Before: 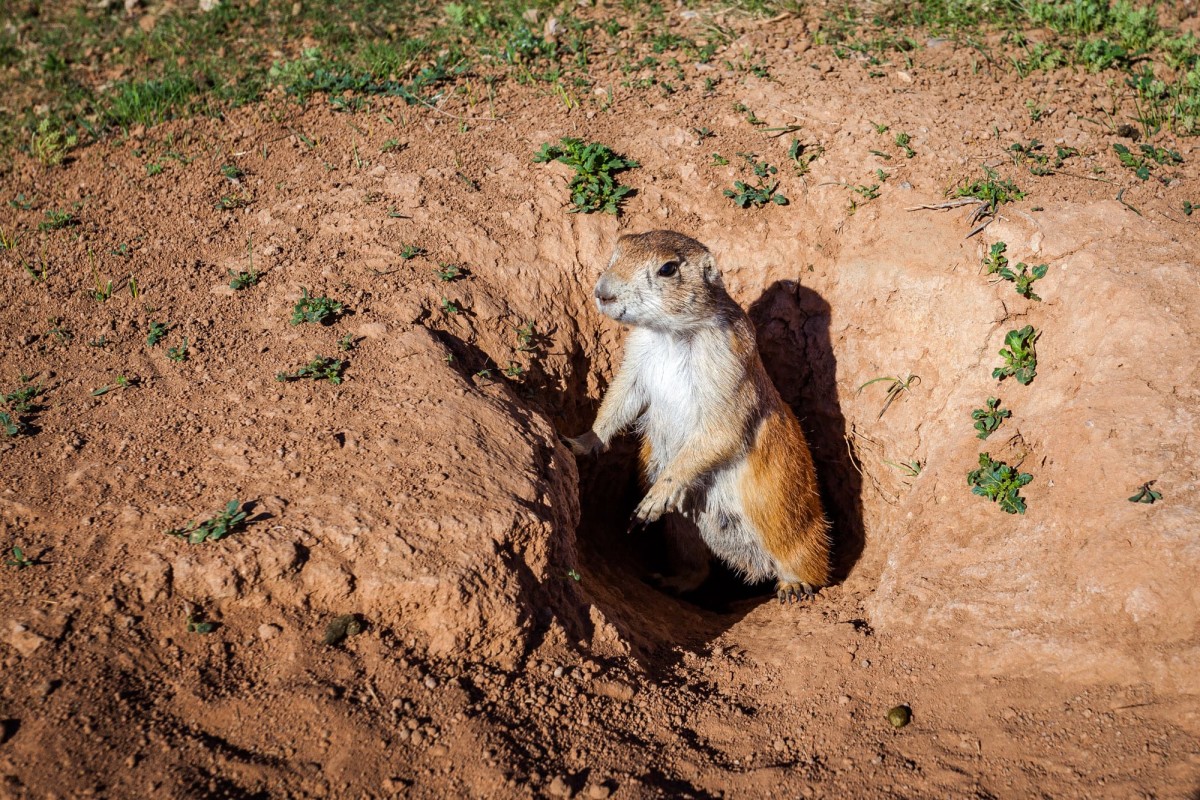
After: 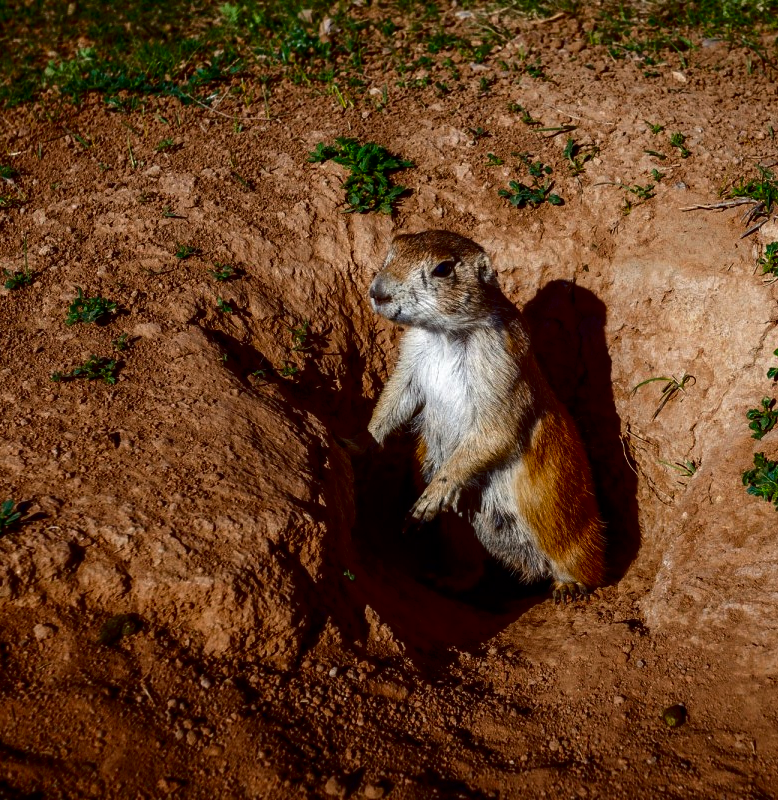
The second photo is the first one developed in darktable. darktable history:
contrast brightness saturation: contrast 0.091, brightness -0.577, saturation 0.174
crop and rotate: left 18.772%, right 16.378%
